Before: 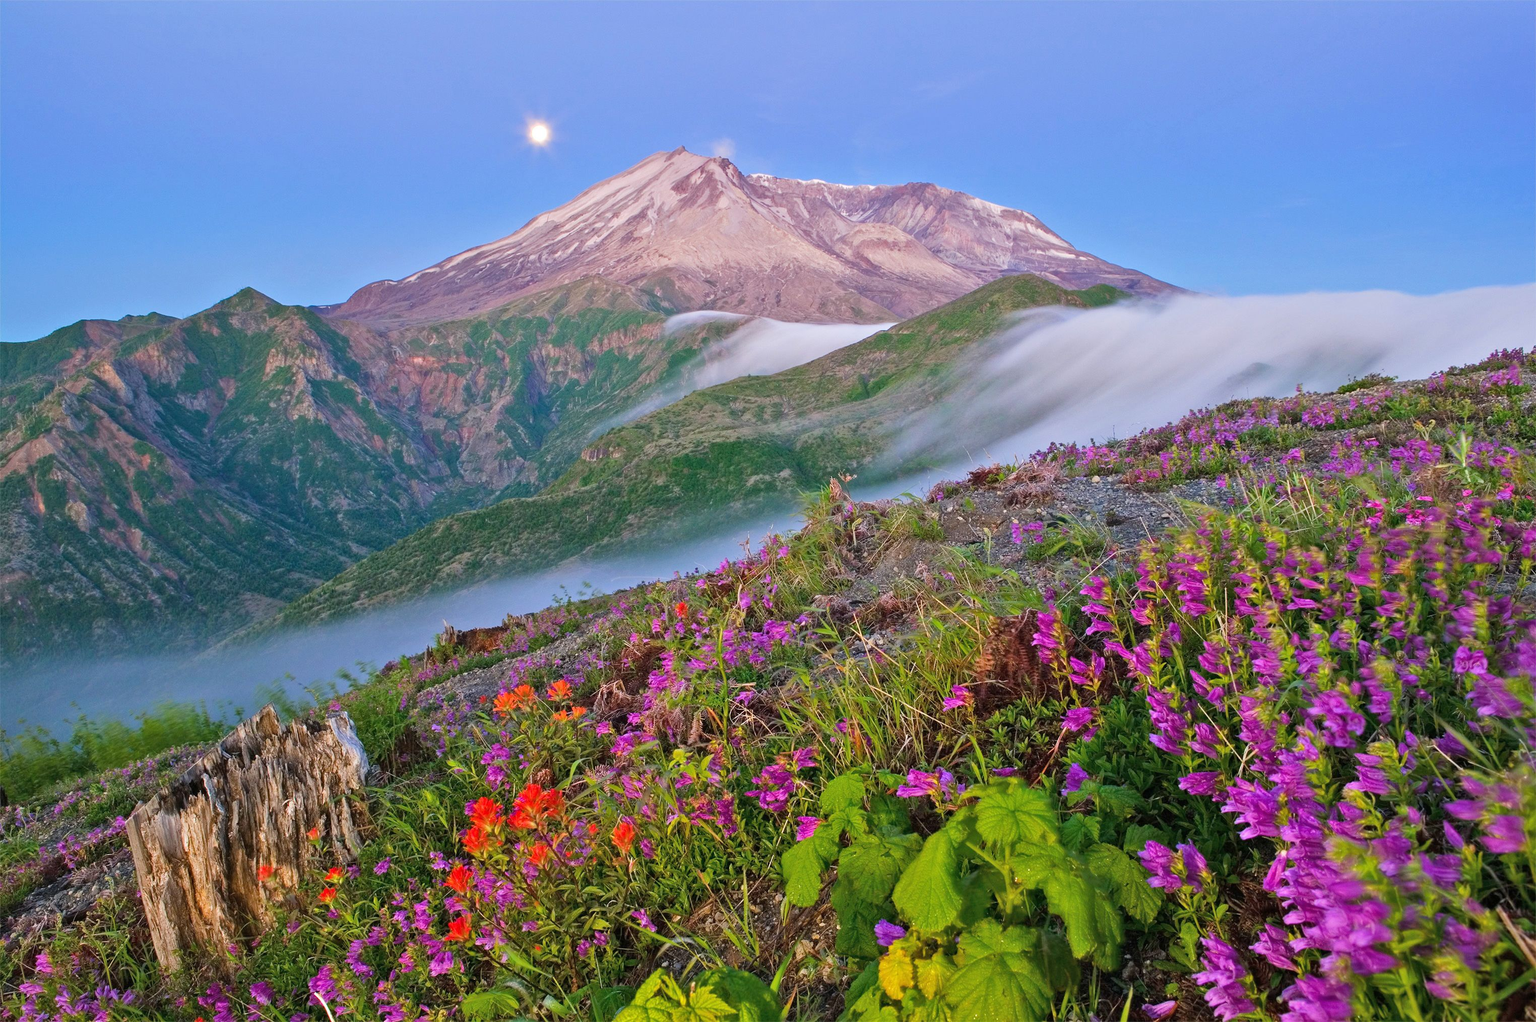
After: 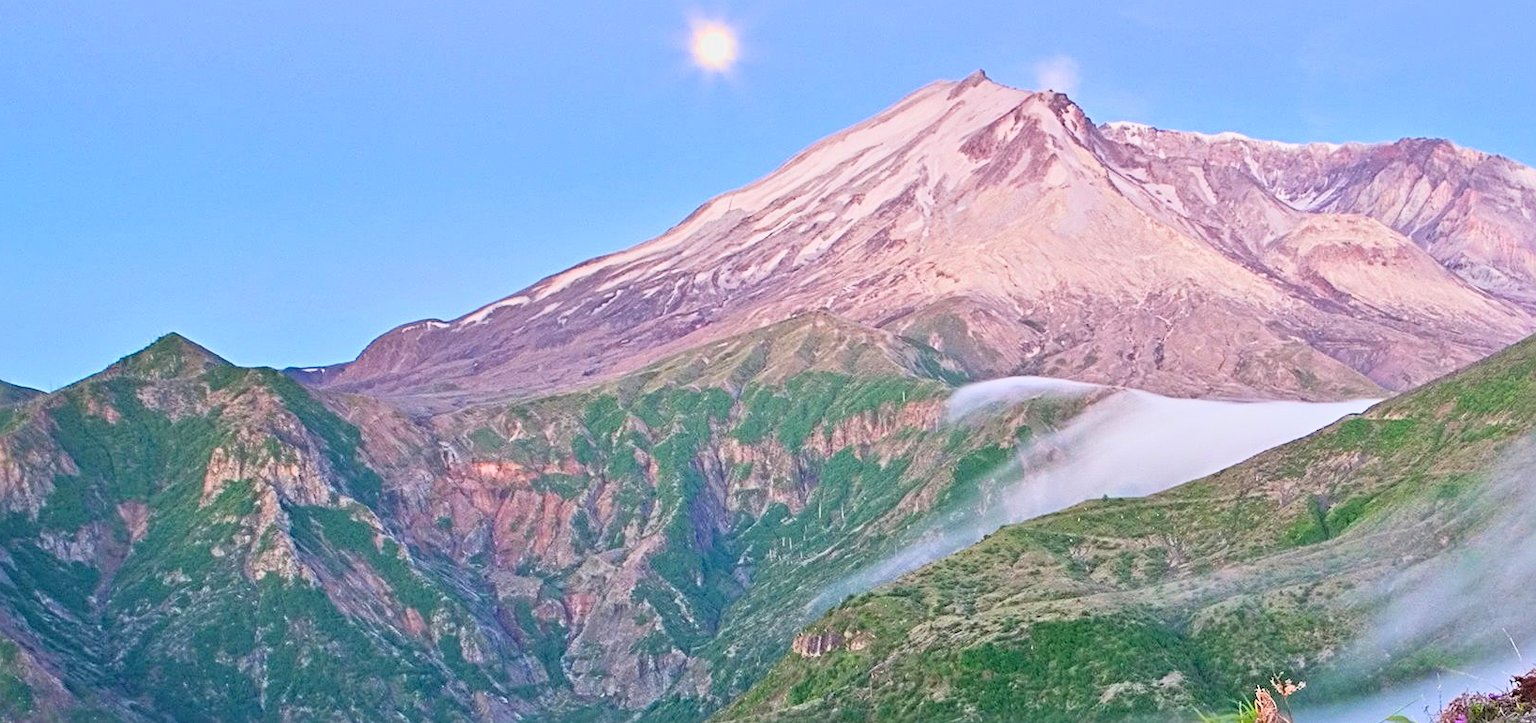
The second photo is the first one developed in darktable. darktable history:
crop: left 10.167%, top 10.639%, right 36.122%, bottom 51.319%
base curve: curves: ch0 [(0, 0) (0.088, 0.125) (0.176, 0.251) (0.354, 0.501) (0.613, 0.749) (1, 0.877)]
sharpen: radius 4.846
